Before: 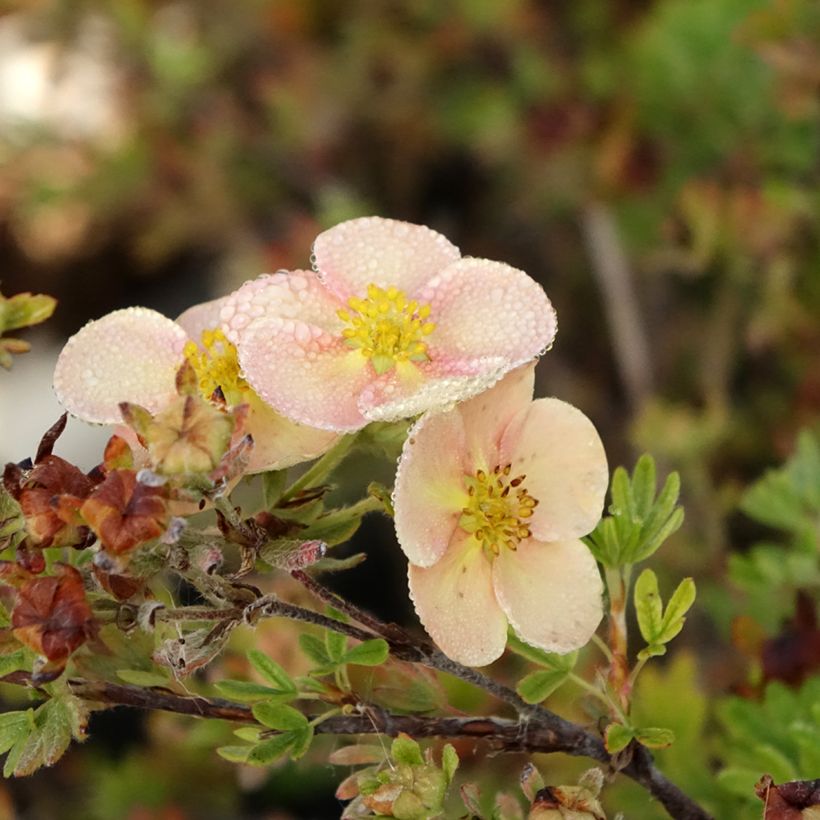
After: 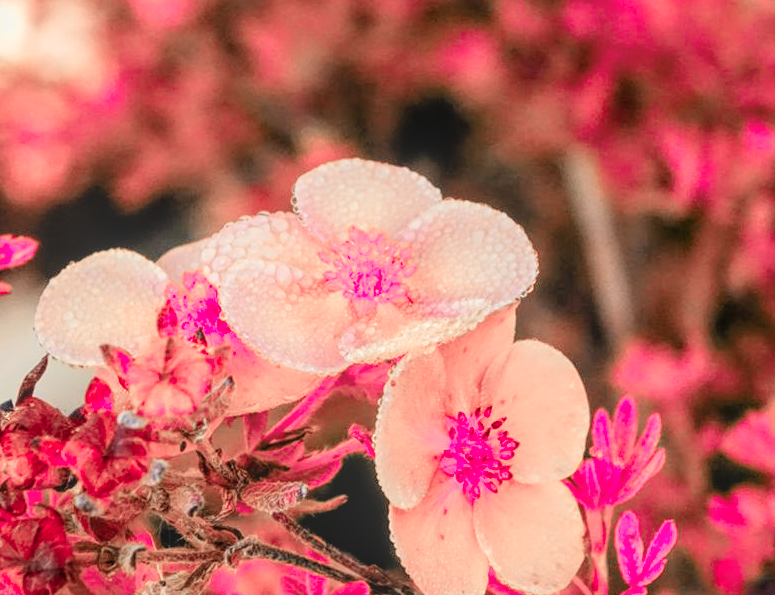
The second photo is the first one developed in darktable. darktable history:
velvia: strength 32.53%, mid-tones bias 0.207
crop: left 2.41%, top 7.119%, right 3.002%, bottom 20.209%
exposure: black level correction 0, exposure 0.702 EV, compensate highlight preservation false
local contrast: highlights 66%, shadows 35%, detail 166%, midtone range 0.2
filmic rgb: black relative exposure -7.91 EV, white relative exposure 4.15 EV, hardness 4.04, latitude 51.56%, contrast 1.01, shadows ↔ highlights balance 5.24%, color science v4 (2020)
color zones: curves: ch2 [(0, 0.488) (0.143, 0.417) (0.286, 0.212) (0.429, 0.179) (0.571, 0.154) (0.714, 0.415) (0.857, 0.495) (1, 0.488)]
color calibration: illuminant same as pipeline (D50), adaptation XYZ, x 0.345, y 0.357, temperature 5021.91 K
